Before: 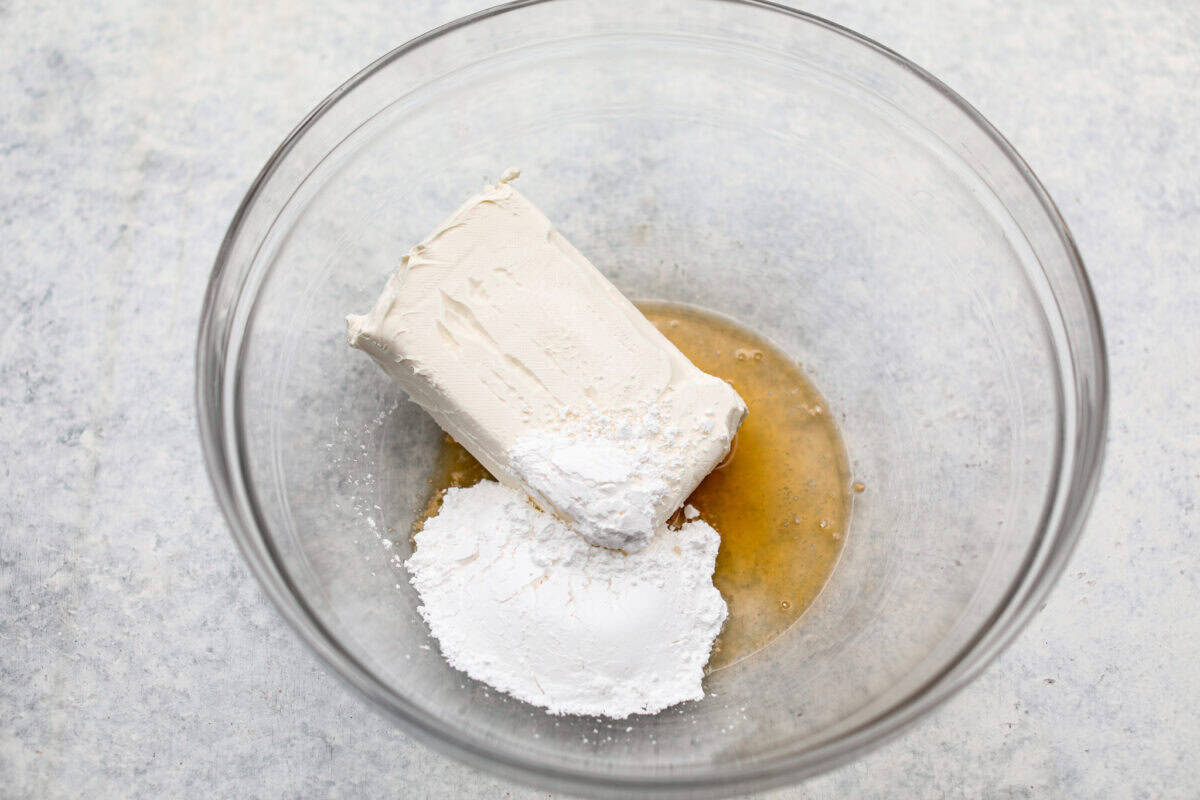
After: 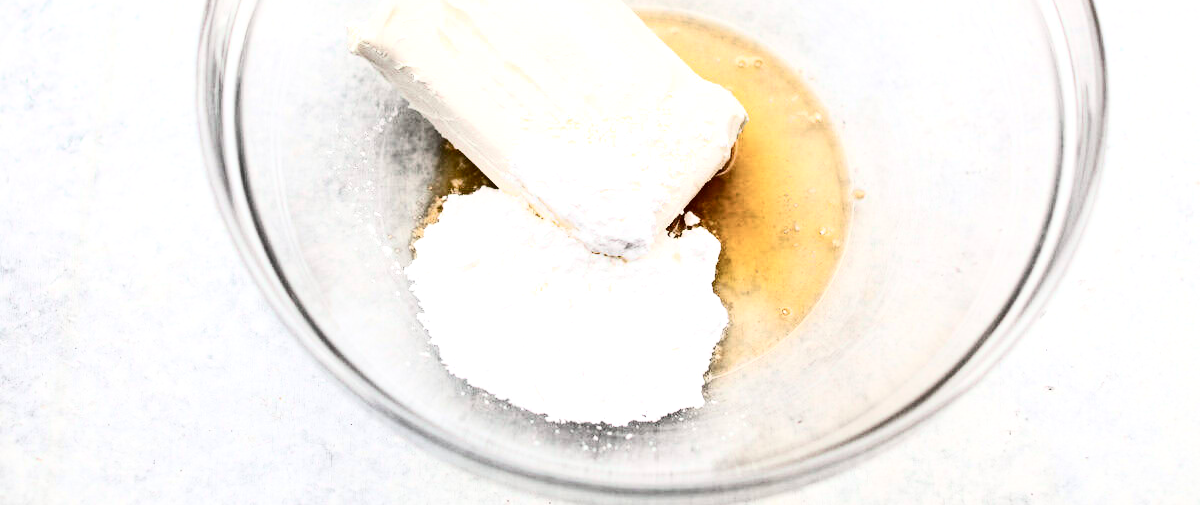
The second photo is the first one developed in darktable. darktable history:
exposure: black level correction -0.002, exposure 0.546 EV, compensate highlight preservation false
contrast brightness saturation: contrast 0.501, saturation -0.097
crop and rotate: top 36.871%
